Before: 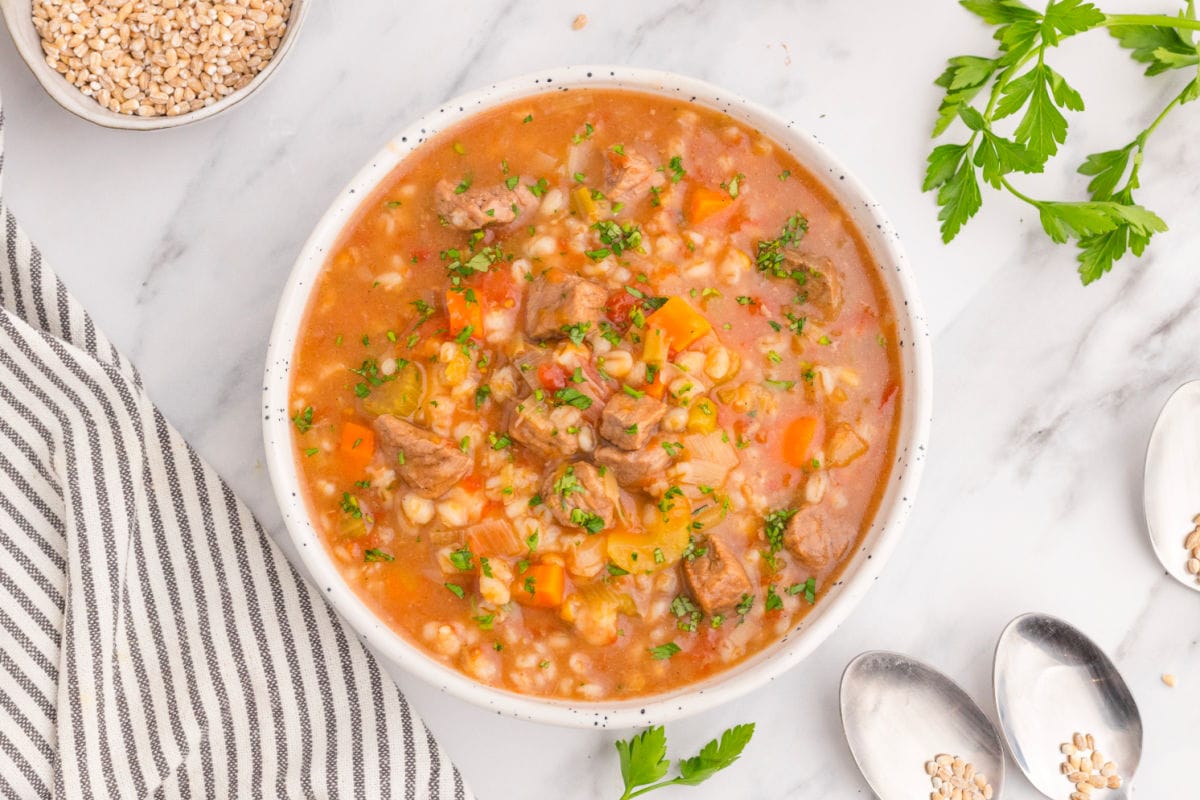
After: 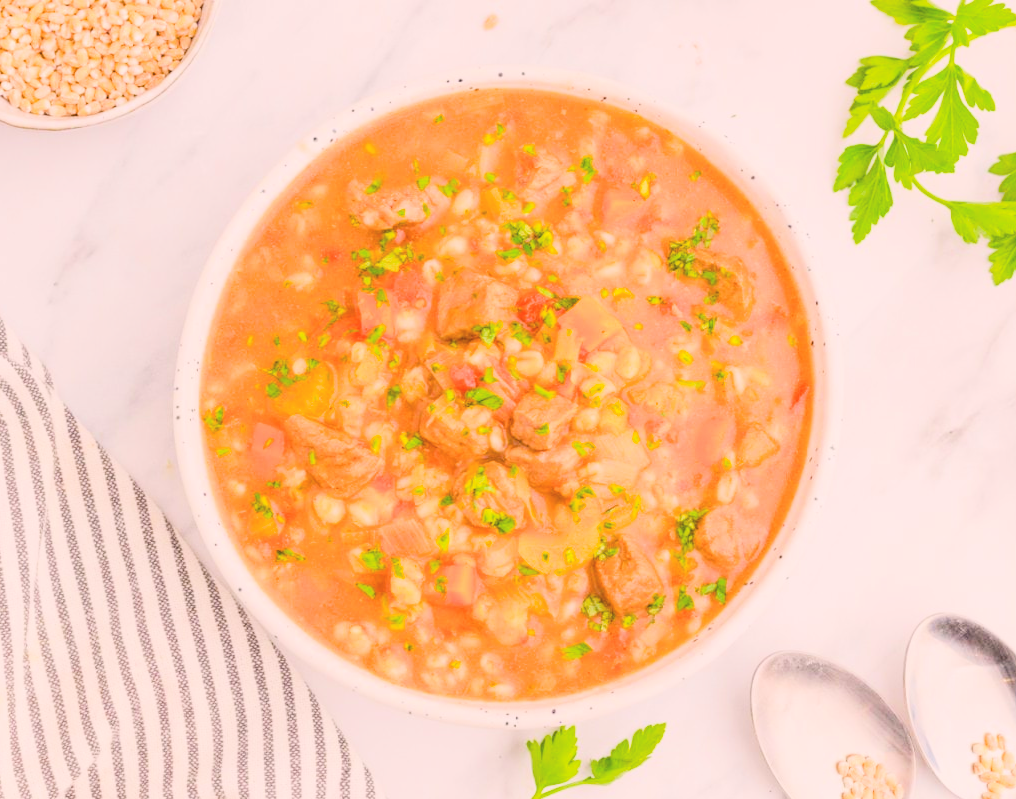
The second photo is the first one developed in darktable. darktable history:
tone equalizer: -8 EV -1.08 EV, -7 EV -0.981 EV, -6 EV -0.832 EV, -5 EV -0.565 EV, -3 EV 0.61 EV, -2 EV 0.882 EV, -1 EV 1.01 EV, +0 EV 1.06 EV
filmic rgb: black relative exposure -16 EV, white relative exposure 6.91 EV, hardness 4.68, iterations of high-quality reconstruction 10
color balance rgb: linear chroma grading › global chroma 15.418%, perceptual saturation grading › global saturation 14.928%, global vibrance 14.275%
crop: left 7.418%, right 7.871%
color correction: highlights a* 7.45, highlights b* 3.9
contrast brightness saturation: brightness 0.14
